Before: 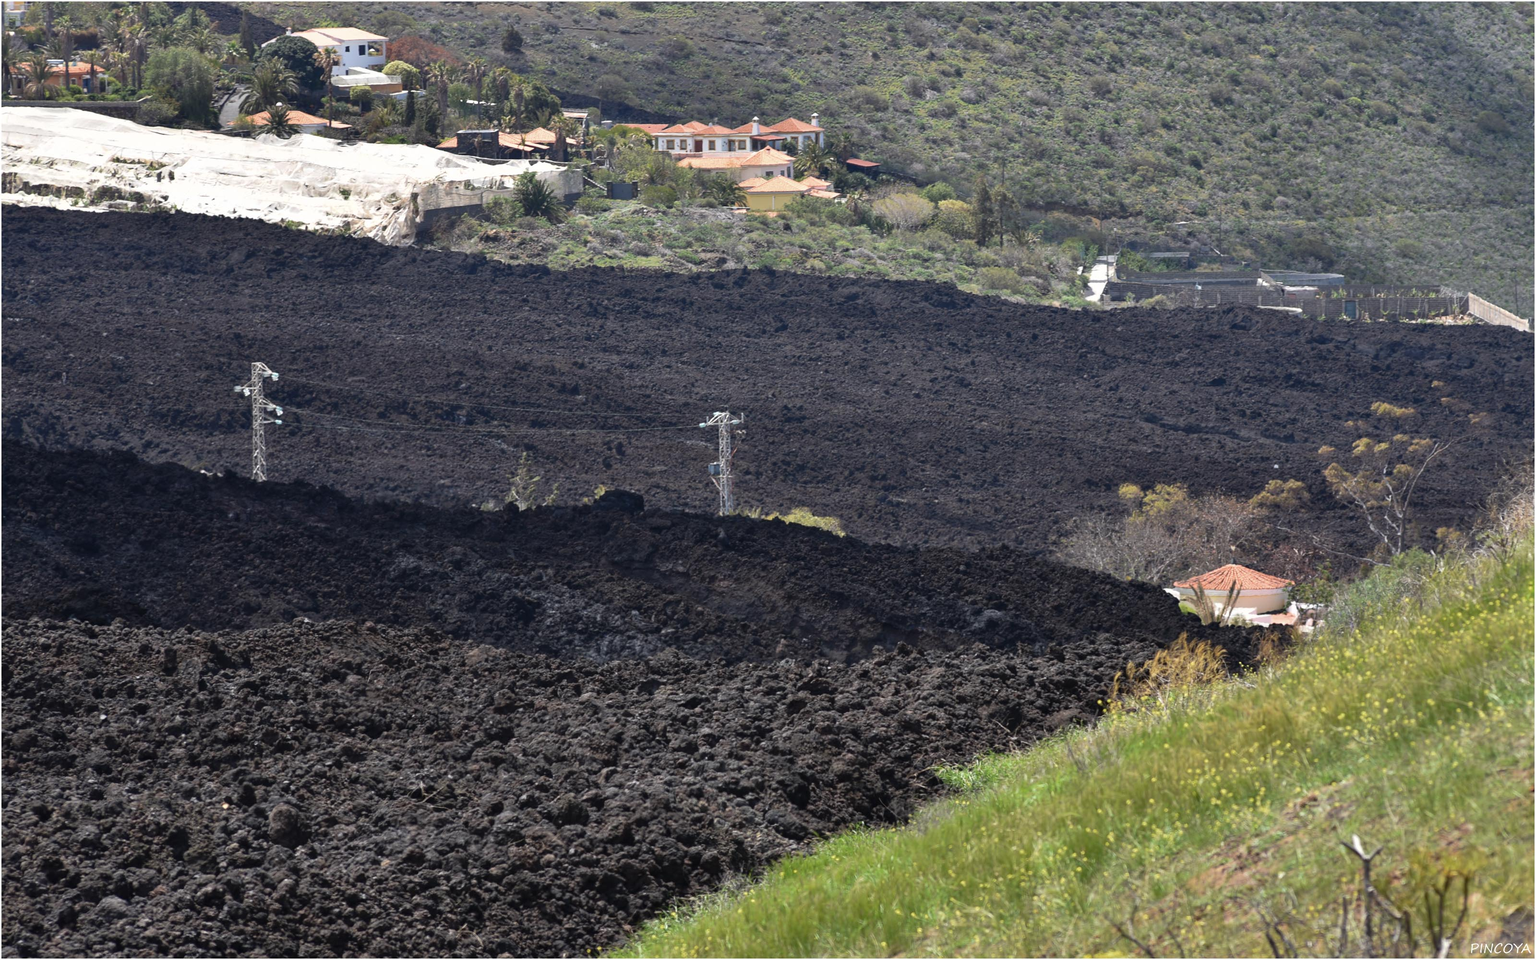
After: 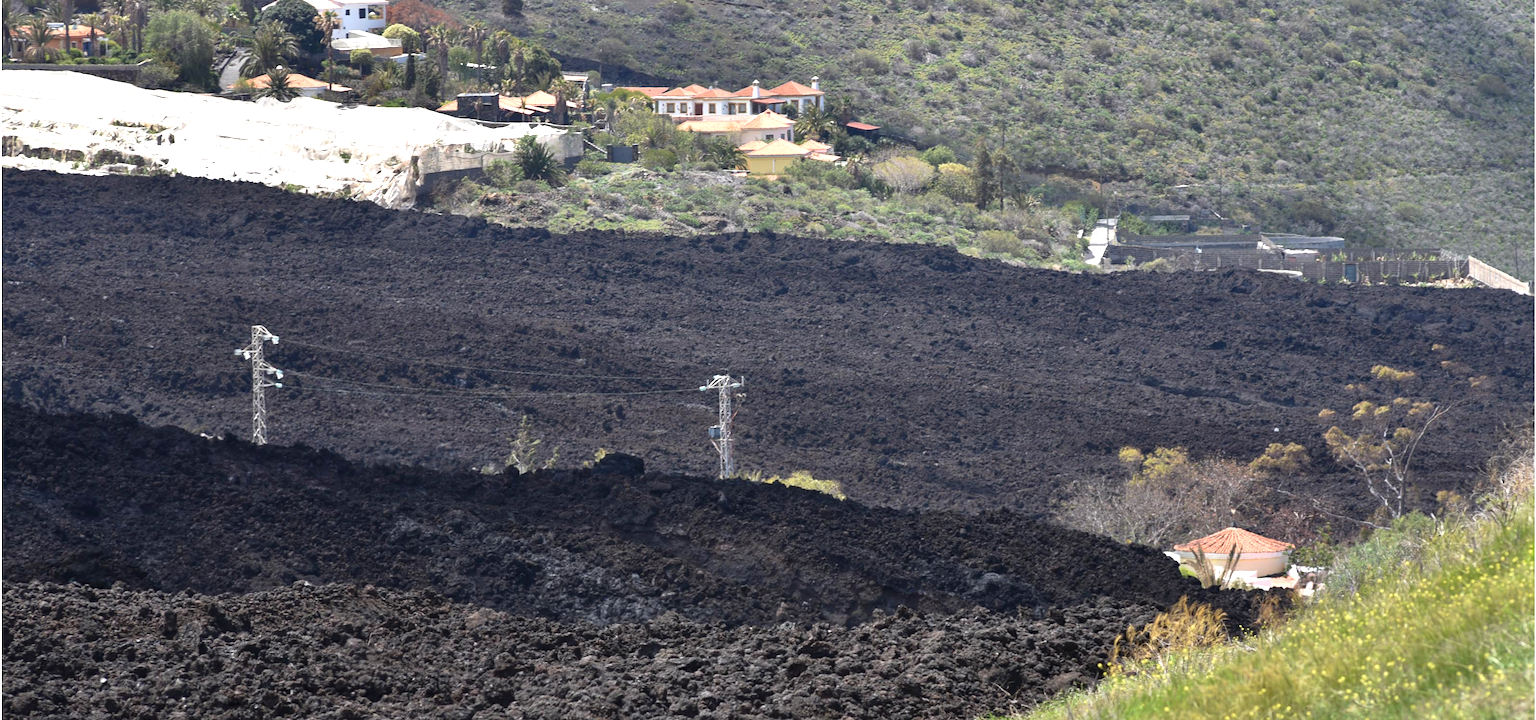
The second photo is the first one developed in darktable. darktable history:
exposure: black level correction 0.001, exposure 0.5 EV, compensate exposure bias true, compensate highlight preservation false
crop: top 3.857%, bottom 21.132%
